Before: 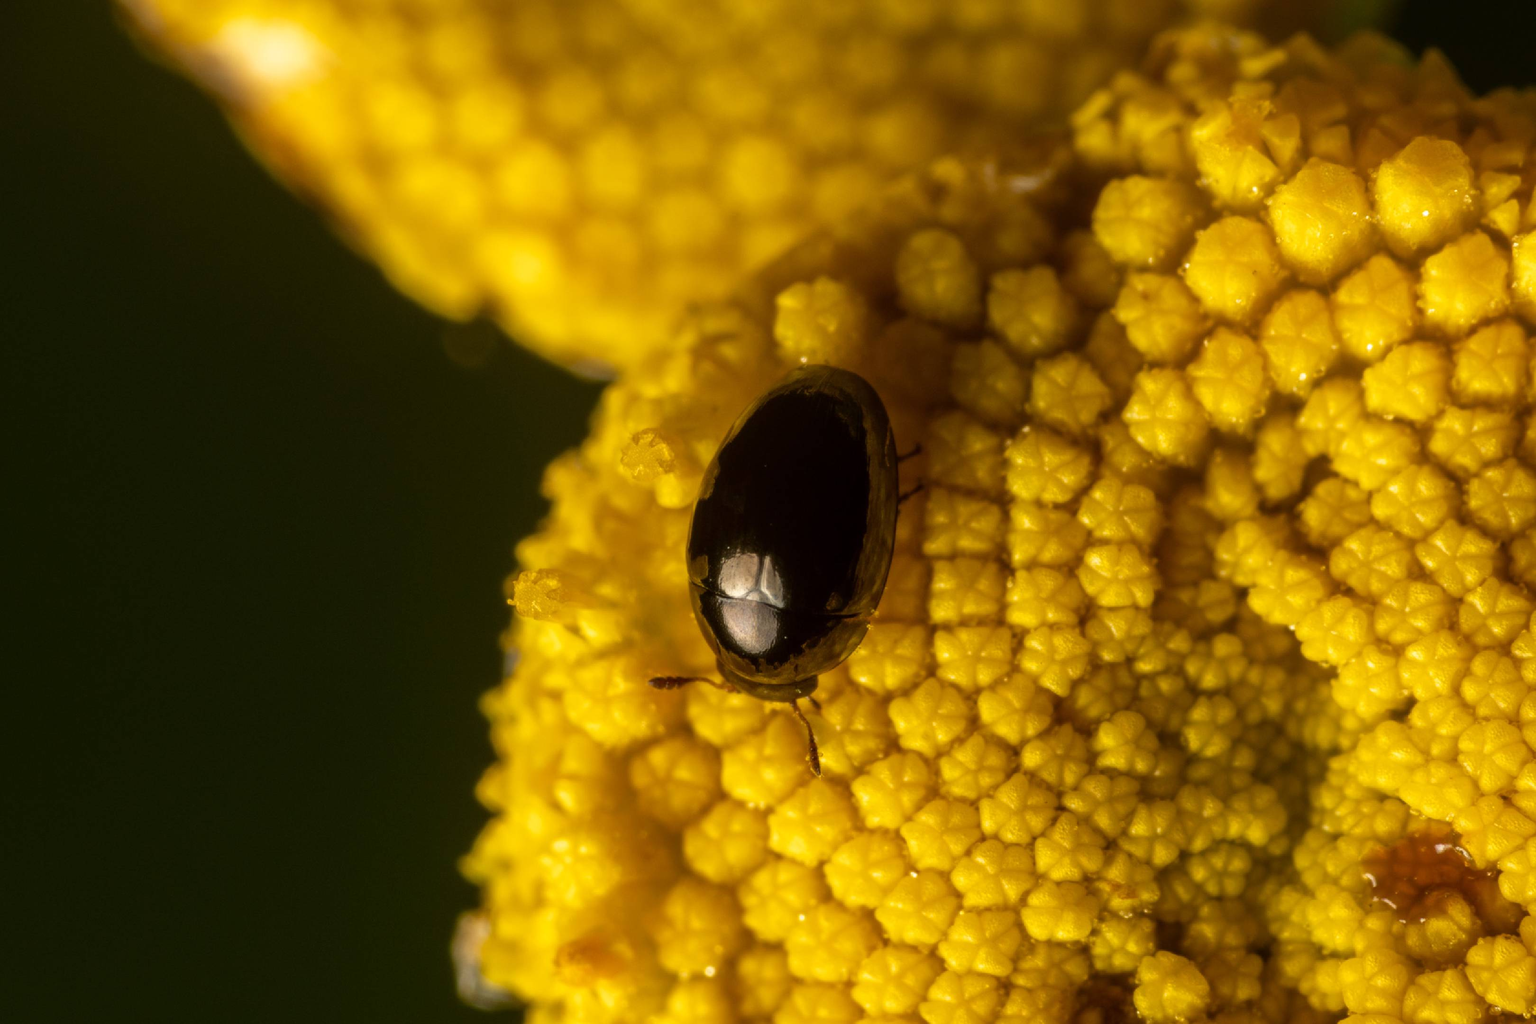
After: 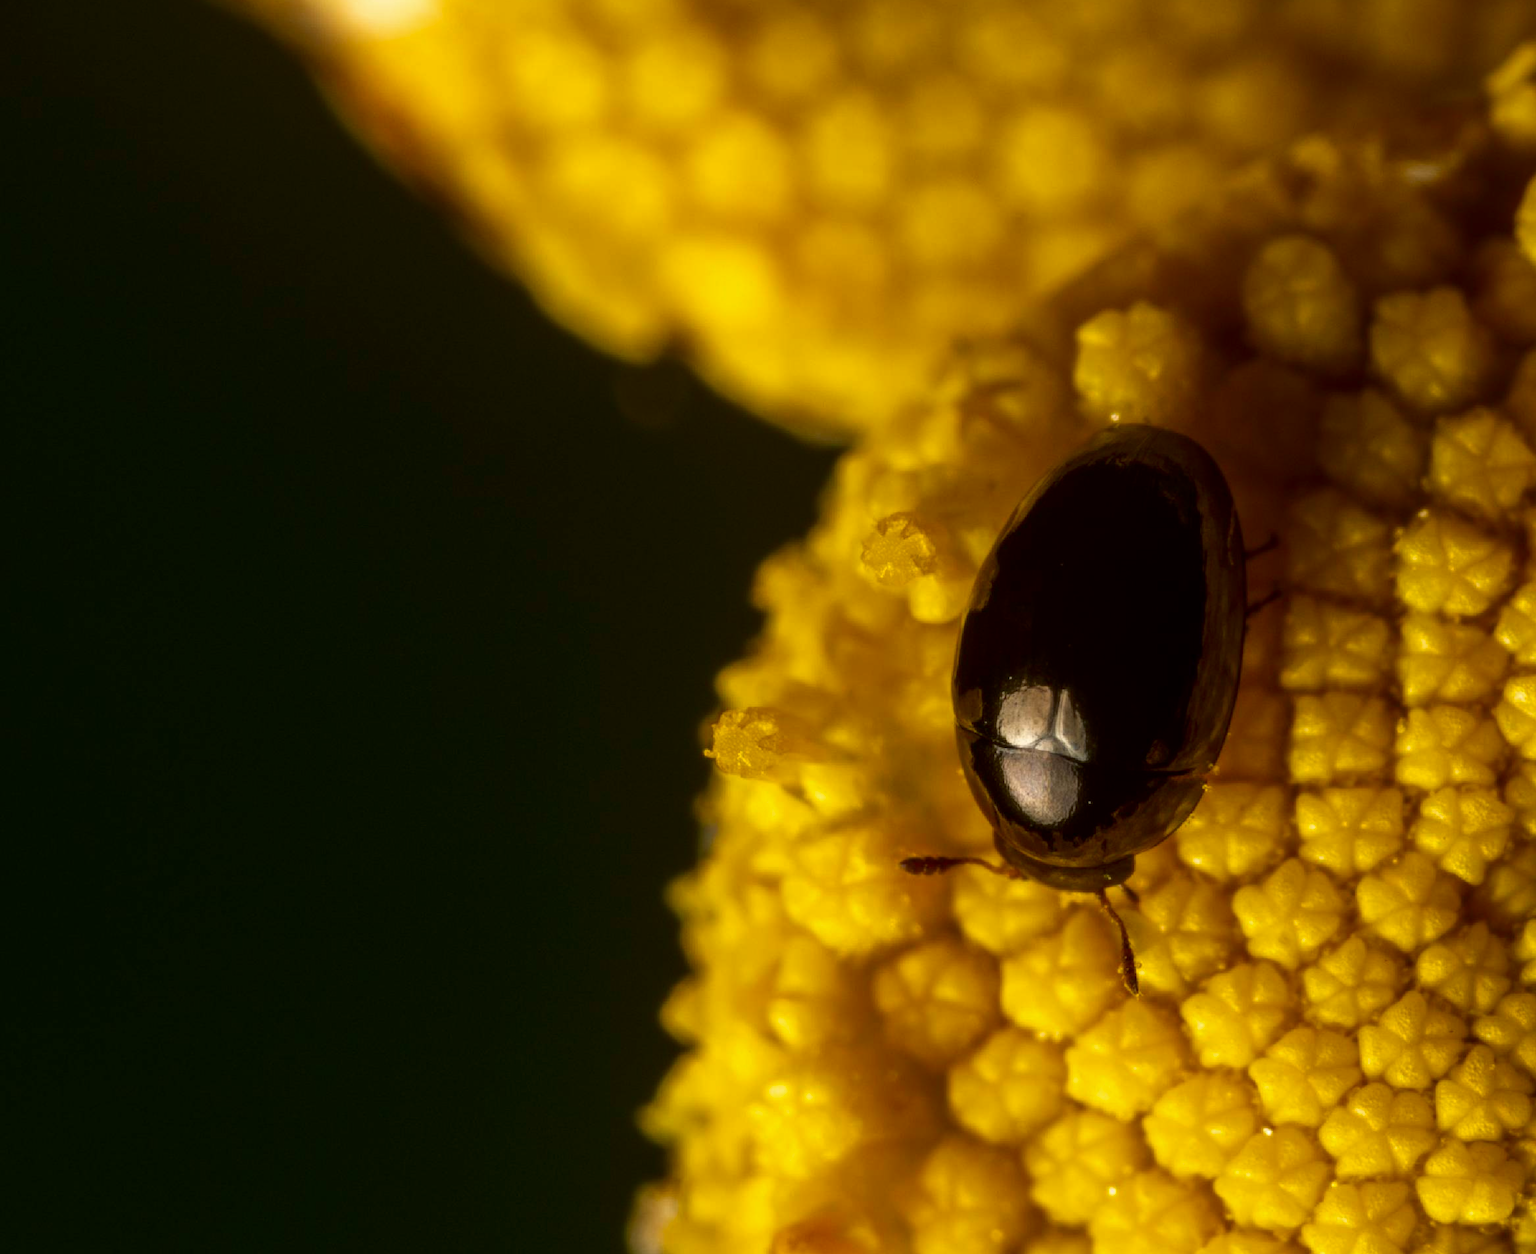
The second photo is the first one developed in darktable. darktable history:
crop: top 5.803%, right 27.864%, bottom 5.804%
rotate and perspective: automatic cropping original format, crop left 0, crop top 0
contrast brightness saturation: contrast 0.07, brightness -0.14, saturation 0.11
